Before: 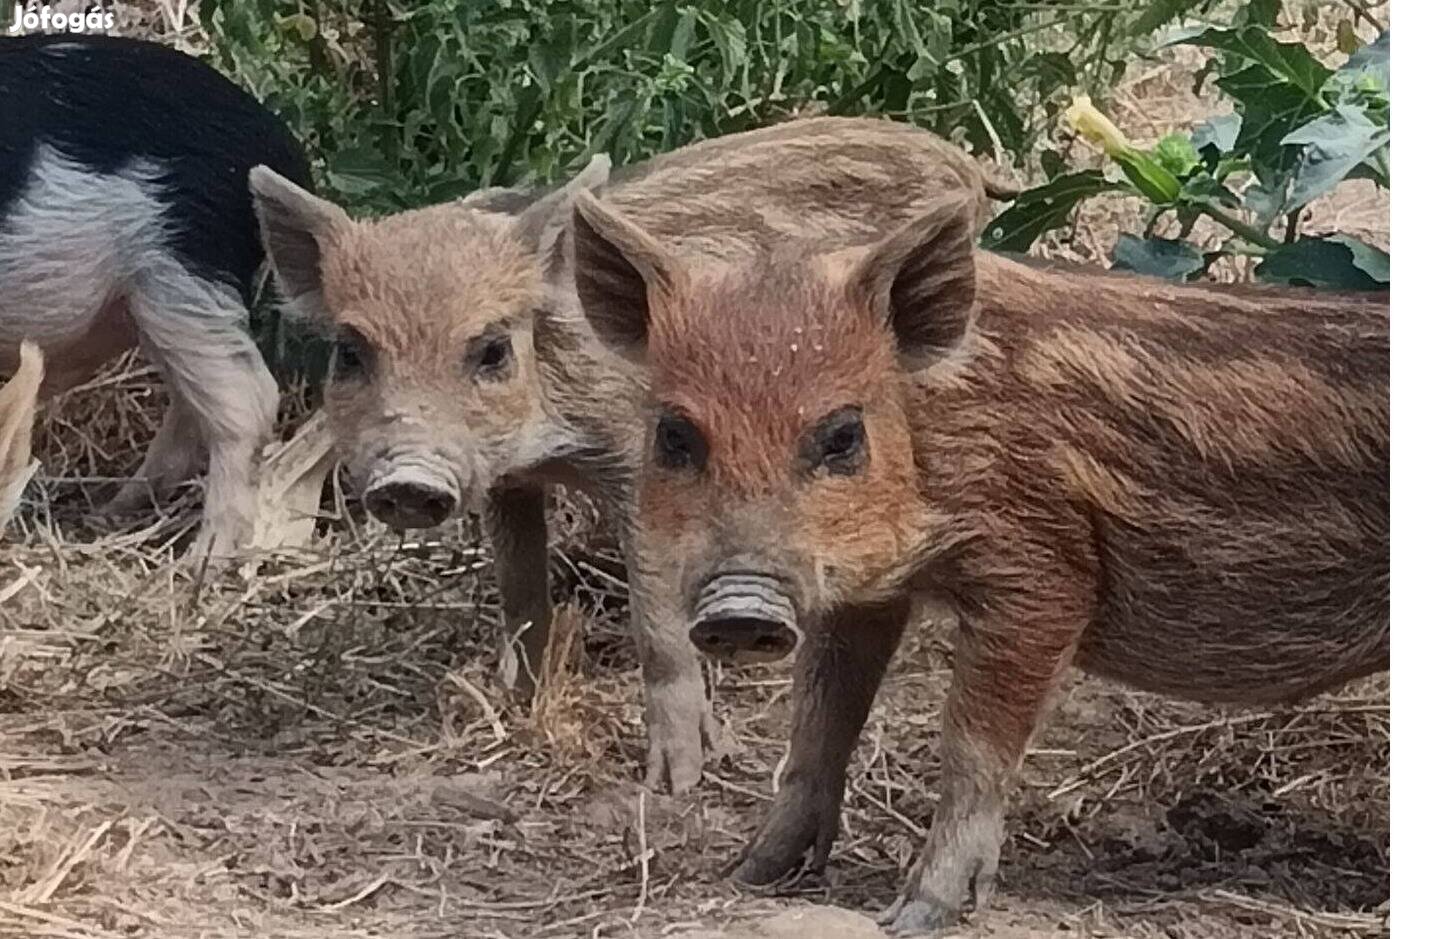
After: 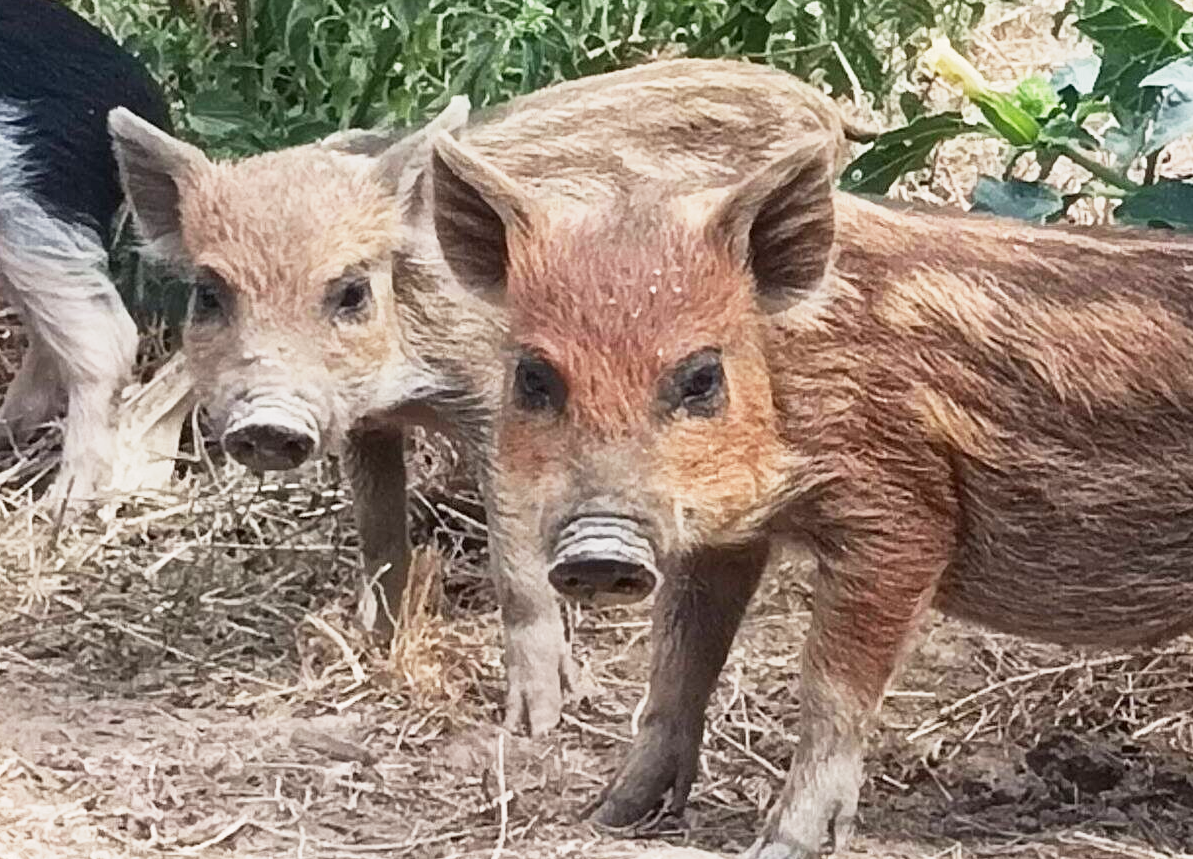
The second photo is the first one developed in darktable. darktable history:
base curve: curves: ch0 [(0, 0) (0.088, 0.125) (0.176, 0.251) (0.354, 0.501) (0.613, 0.749) (1, 0.877)], preserve colors none
crop: left 9.807%, top 6.259%, right 7.334%, bottom 2.177%
exposure: exposure 0.6 EV, compensate highlight preservation false
